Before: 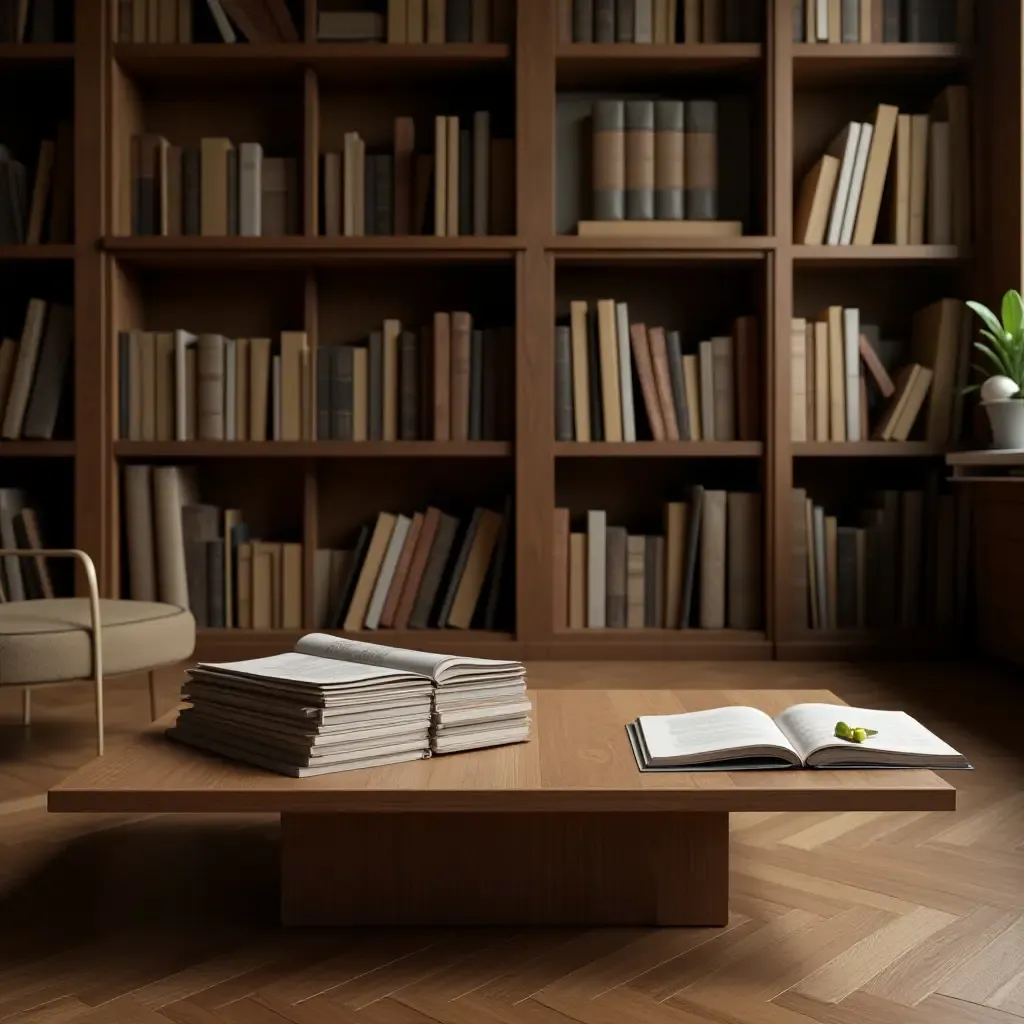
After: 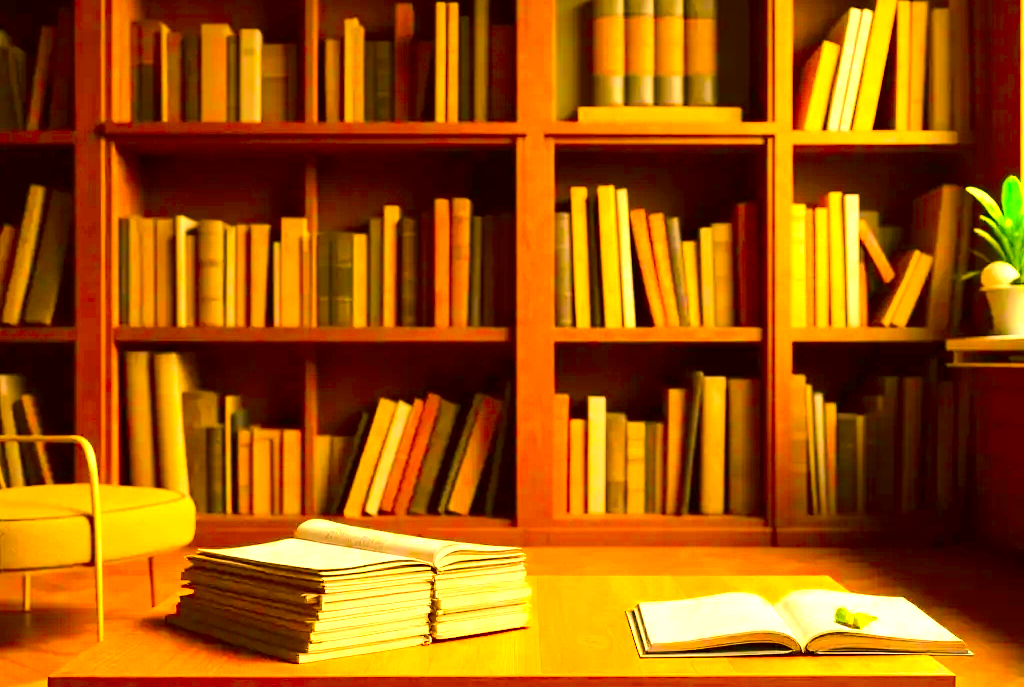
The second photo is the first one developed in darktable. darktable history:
exposure: exposure 2.038 EV, compensate exposure bias true, compensate highlight preservation false
color correction: highlights a* 10.48, highlights b* 29.81, shadows a* 2.88, shadows b* 17.6, saturation 1.72
crop: top 11.164%, bottom 21.725%
local contrast: mode bilateral grid, contrast 99, coarseness 99, detail 109%, midtone range 0.2
tone curve: curves: ch0 [(0, 0) (0.051, 0.03) (0.096, 0.071) (0.251, 0.234) (0.461, 0.515) (0.605, 0.692) (0.761, 0.824) (0.881, 0.907) (1, 0.984)]; ch1 [(0, 0) (0.1, 0.038) (0.318, 0.243) (0.399, 0.351) (0.478, 0.469) (0.499, 0.499) (0.534, 0.541) (0.567, 0.592) (0.601, 0.629) (0.666, 0.7) (1, 1)]; ch2 [(0, 0) (0.453, 0.45) (0.479, 0.483) (0.504, 0.499) (0.52, 0.519) (0.541, 0.559) (0.601, 0.622) (0.824, 0.815) (1, 1)], color space Lab, independent channels, preserve colors none
